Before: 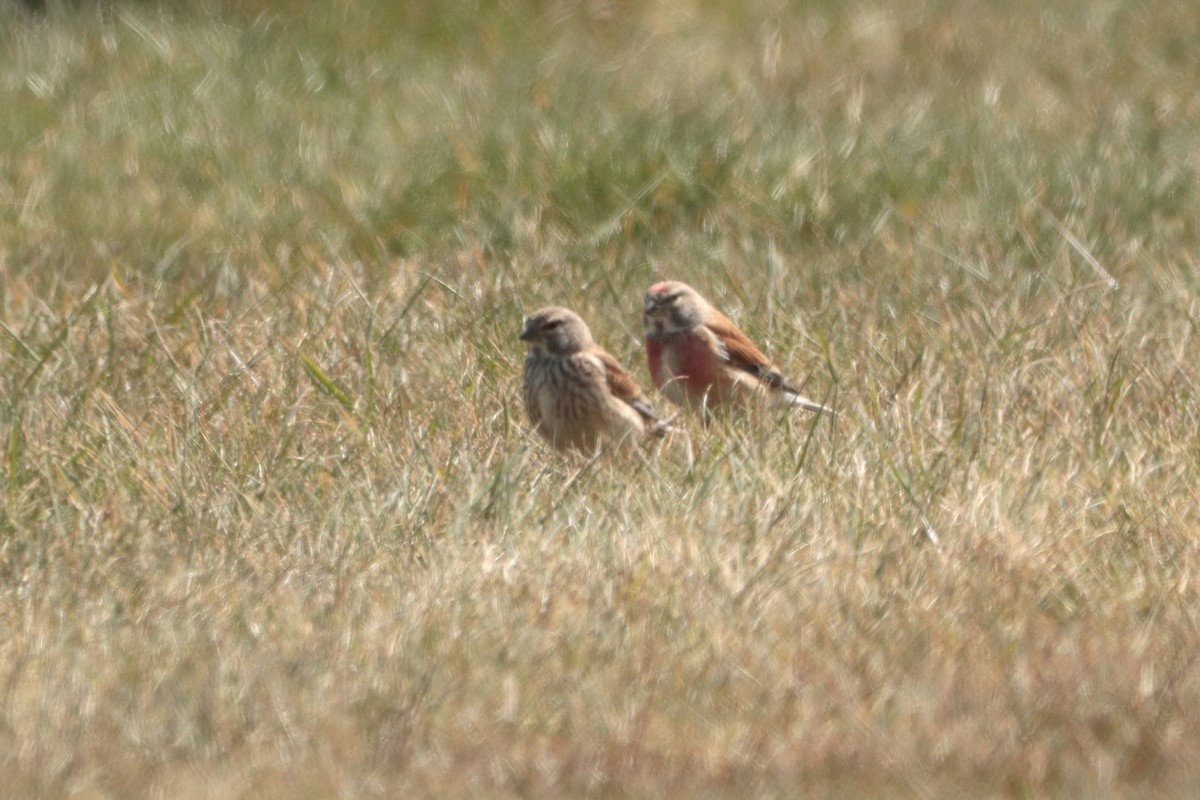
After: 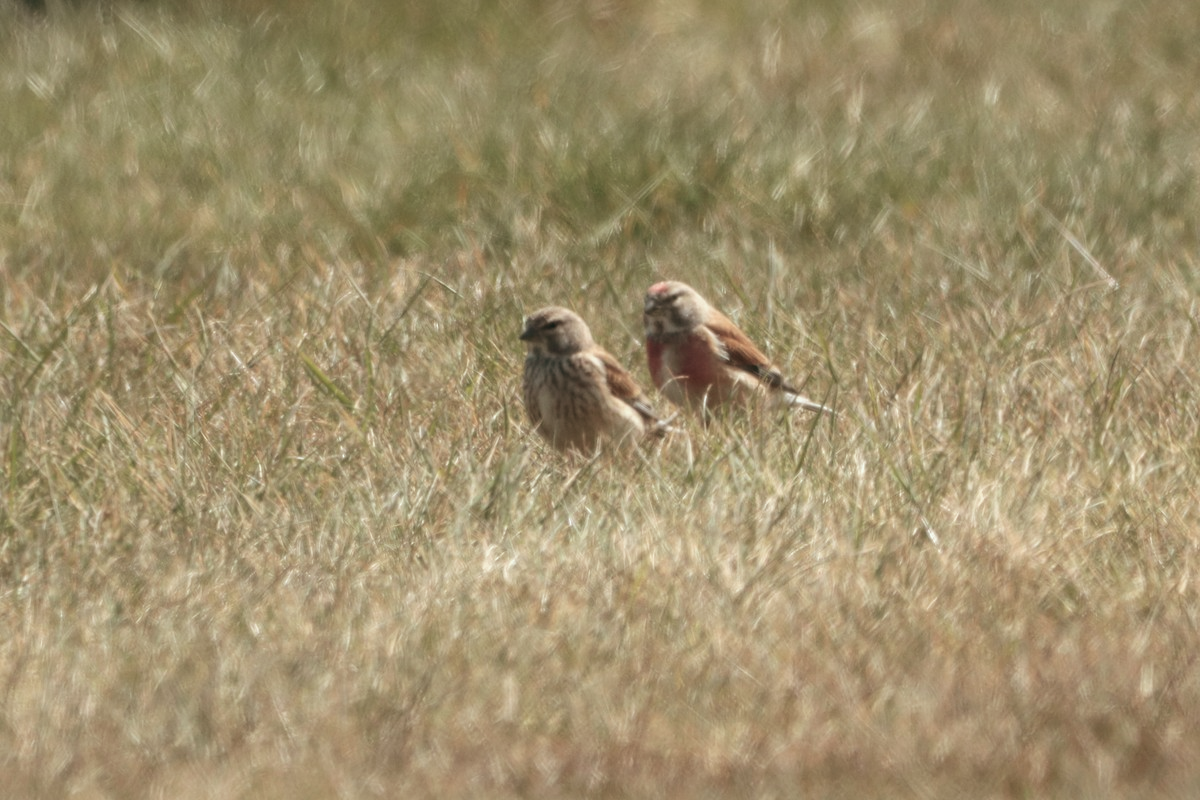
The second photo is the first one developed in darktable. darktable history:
color balance: lift [1, 0.994, 1.002, 1.006], gamma [0.957, 1.081, 1.016, 0.919], gain [0.97, 0.972, 1.01, 1.028], input saturation 91.06%, output saturation 79.8%
velvia: strength 17%
